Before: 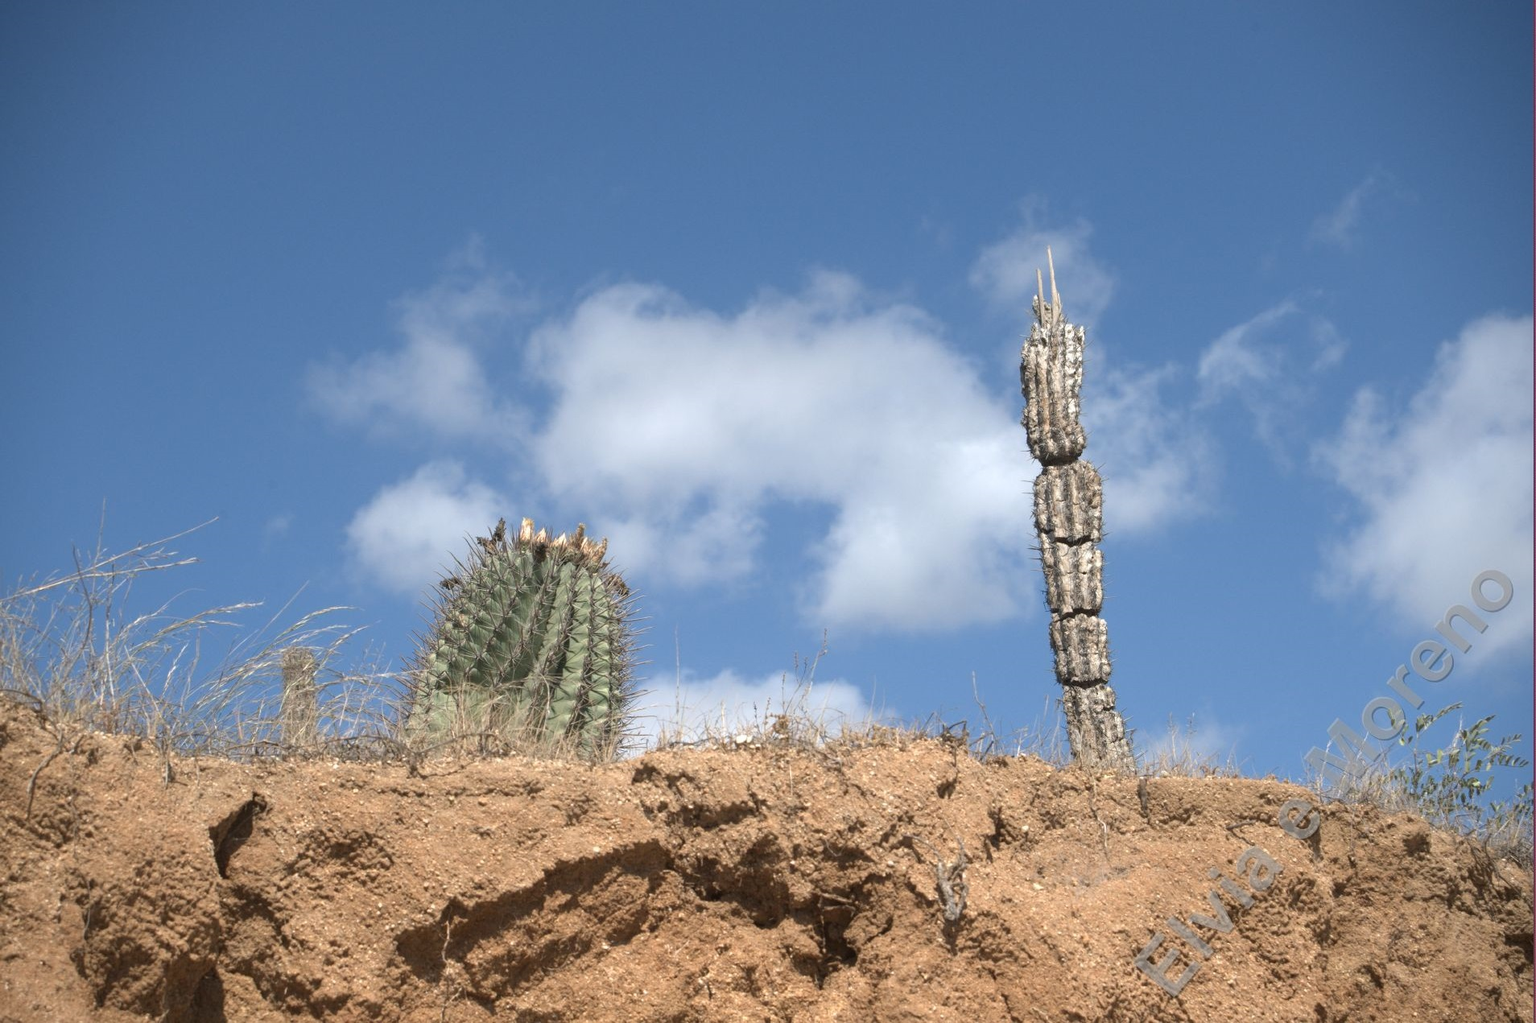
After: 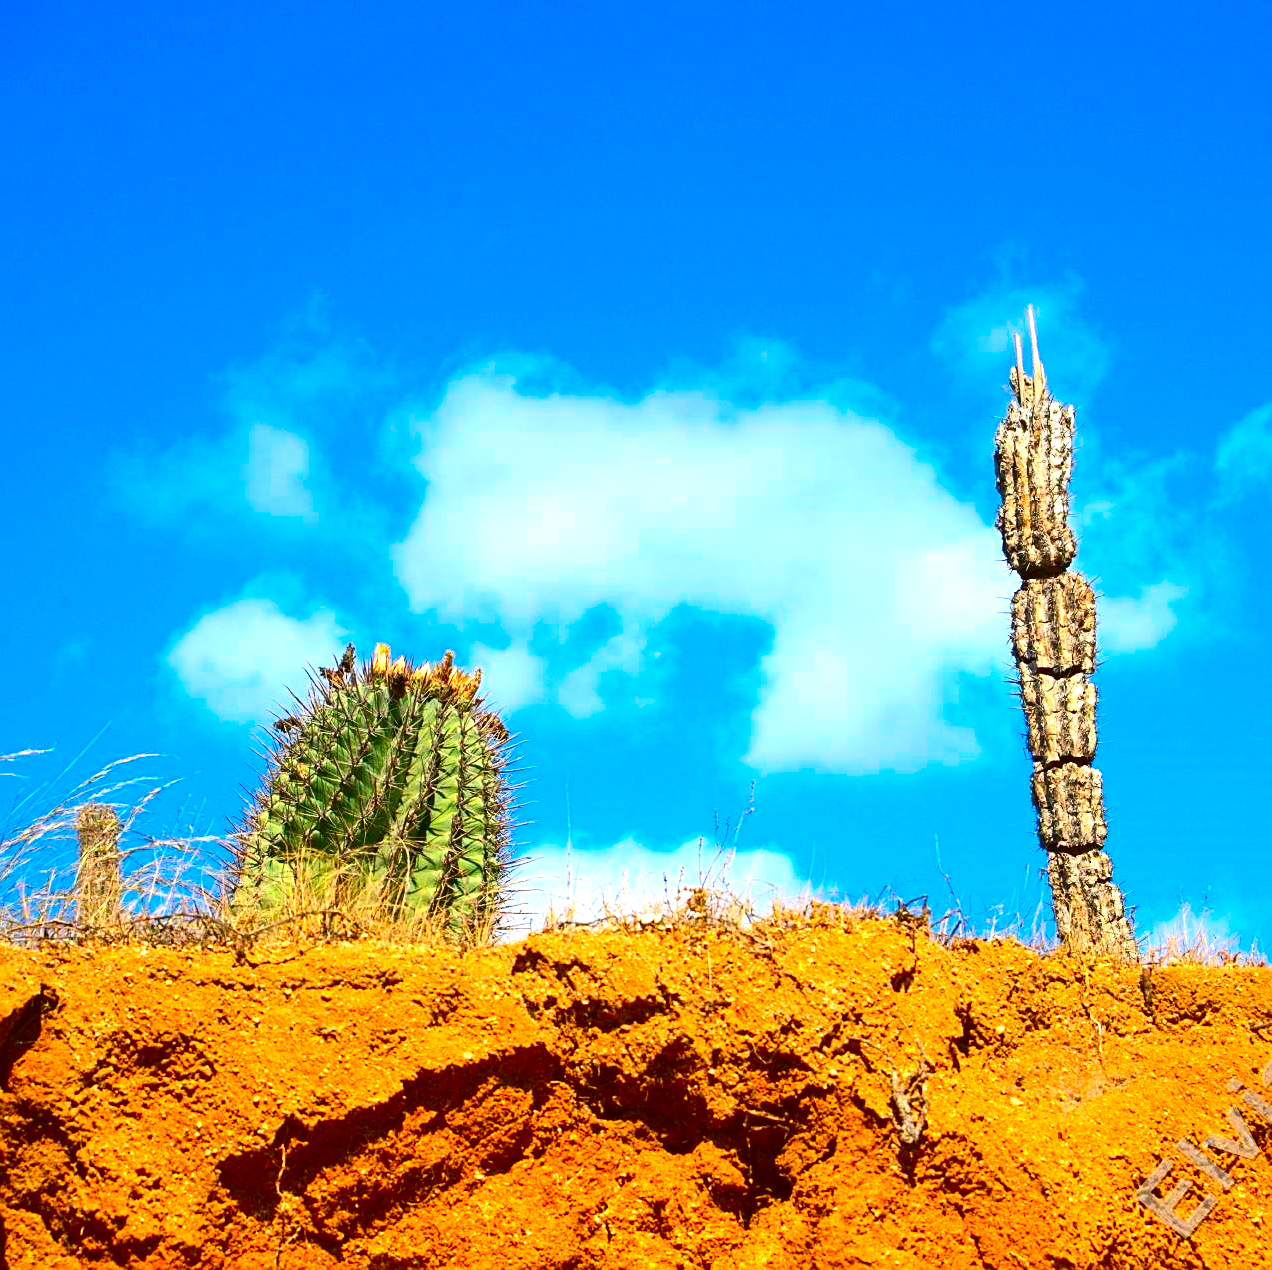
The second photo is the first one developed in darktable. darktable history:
contrast brightness saturation: contrast 0.235, brightness -0.229, saturation 0.135
color correction: highlights b* -0.032, saturation 2.95
crop and rotate: left 14.366%, right 18.952%
sharpen: on, module defaults
exposure: exposure 0.641 EV, compensate highlight preservation false
